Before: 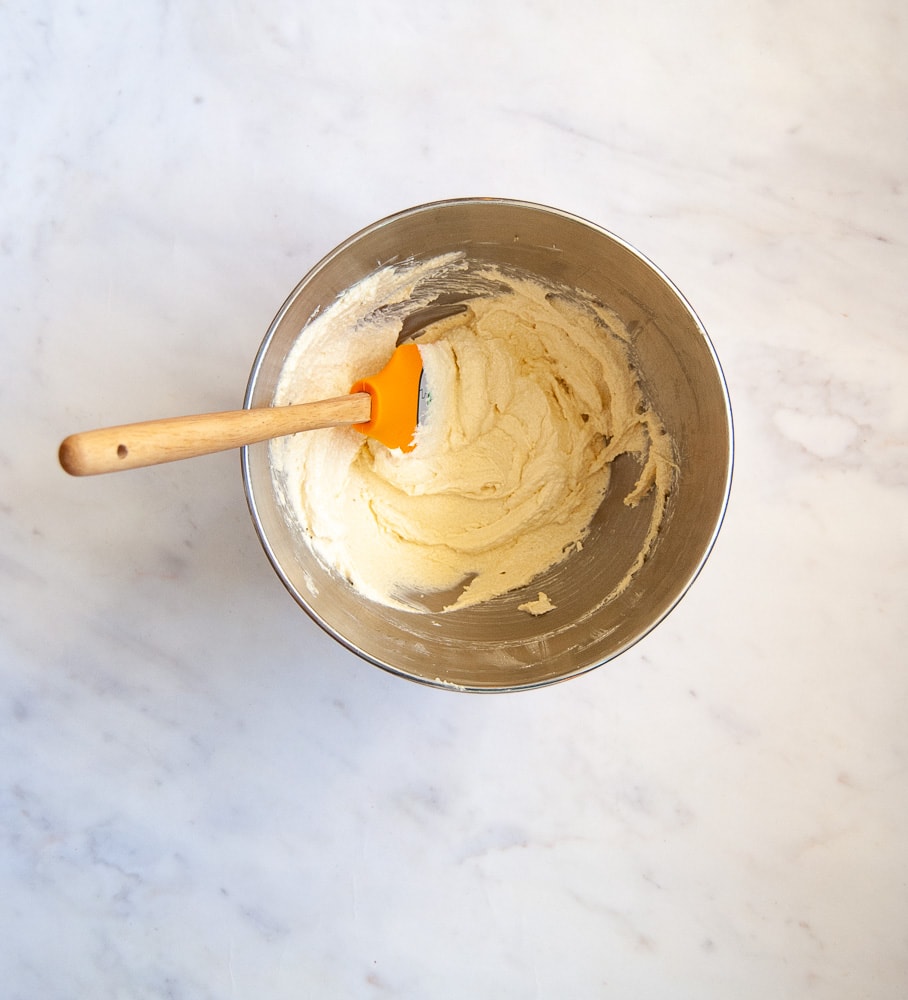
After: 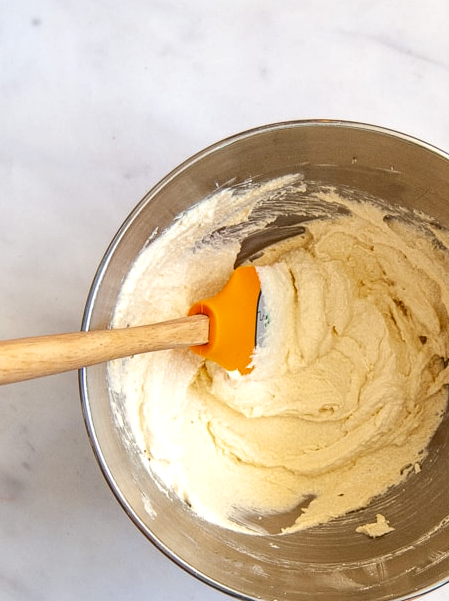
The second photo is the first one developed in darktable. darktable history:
exposure: compensate highlight preservation false
local contrast: detail 130%
crop: left 17.928%, top 7.899%, right 32.545%, bottom 31.968%
